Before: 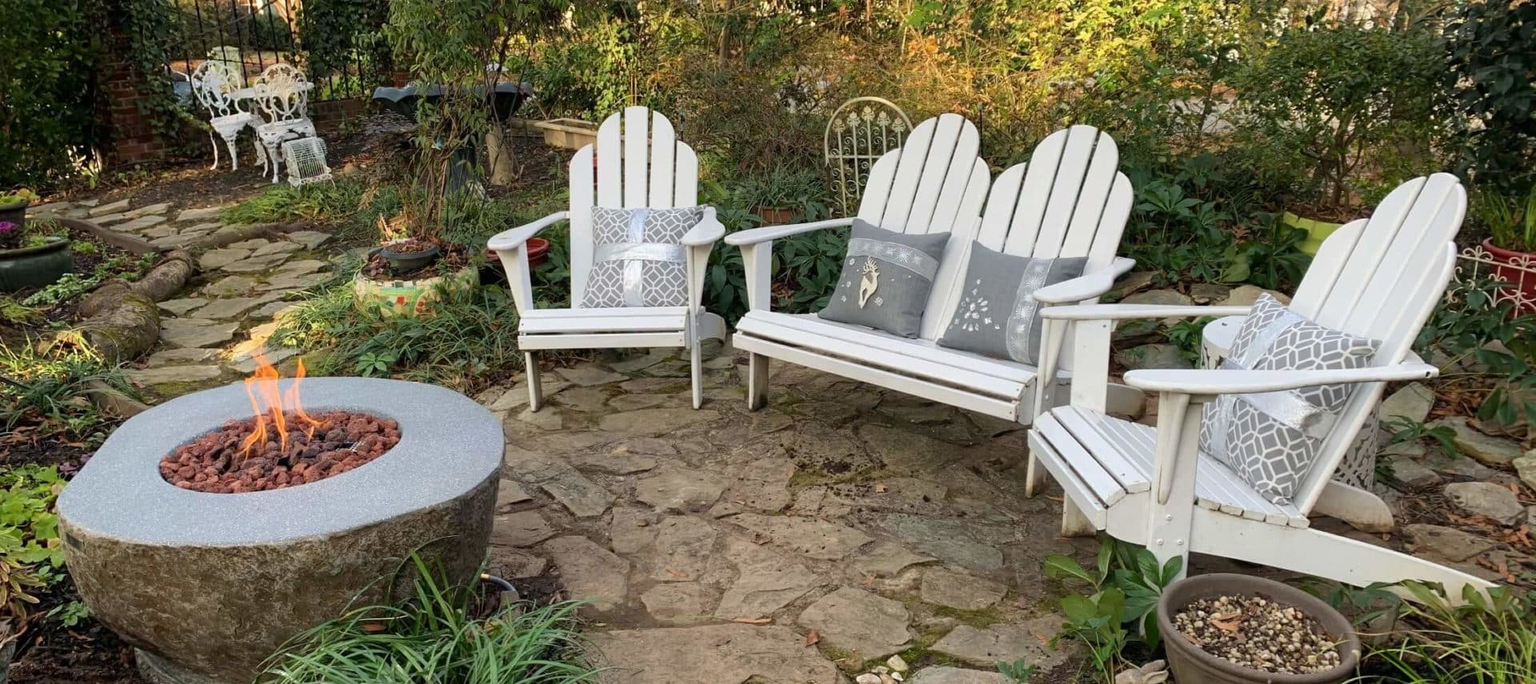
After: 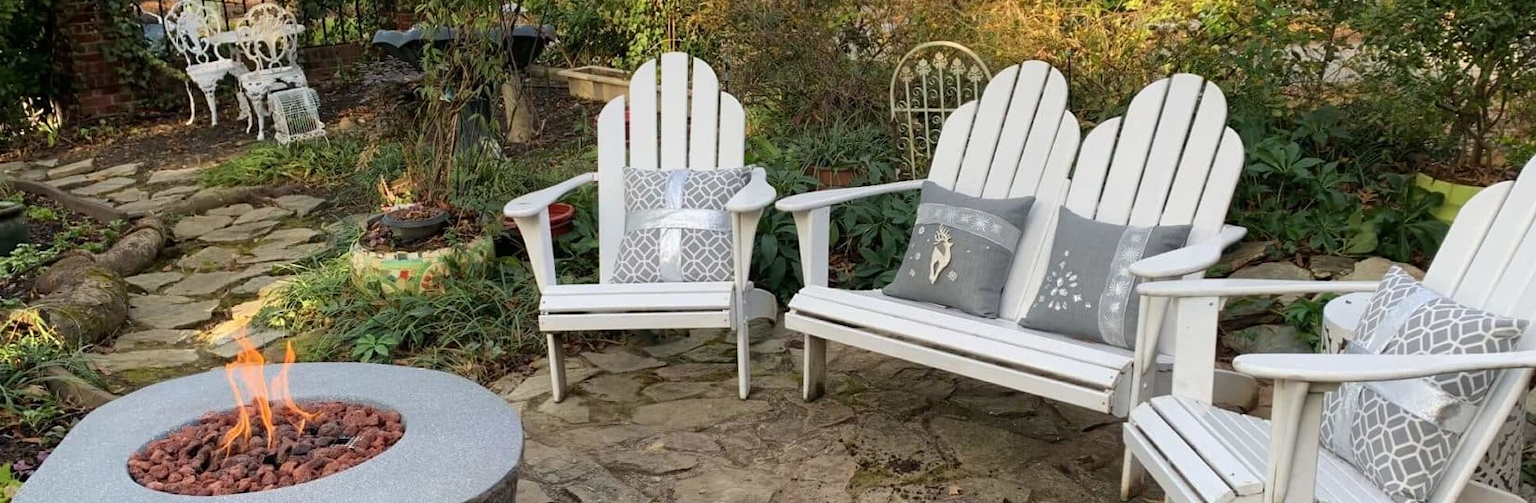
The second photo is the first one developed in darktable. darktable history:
crop: left 3.131%, top 8.974%, right 9.628%, bottom 26.78%
